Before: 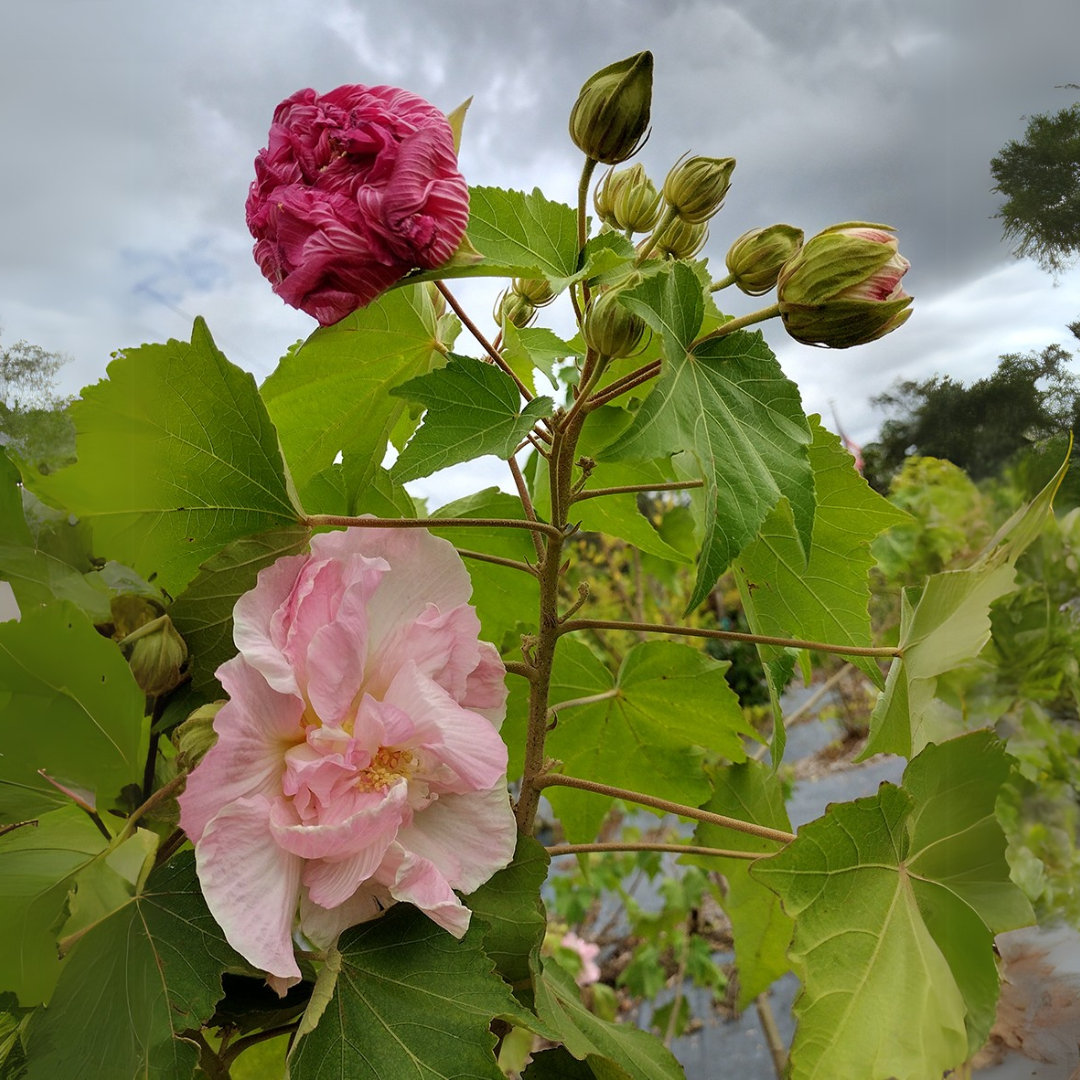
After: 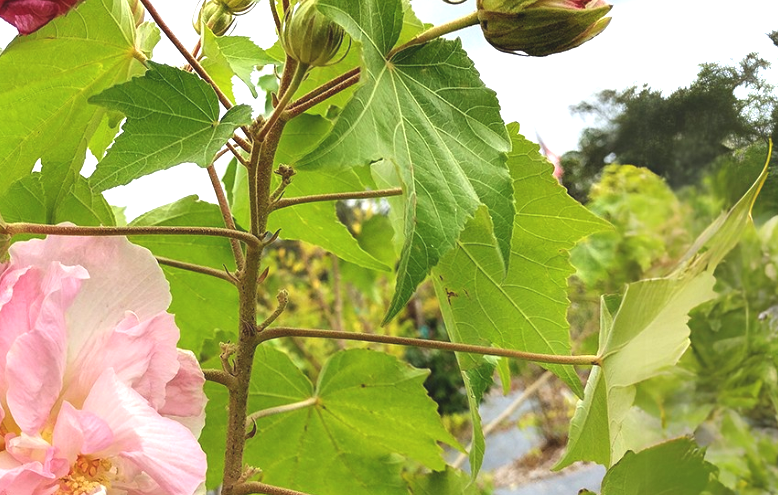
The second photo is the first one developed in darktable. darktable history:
exposure: black level correction -0.005, exposure 1 EV, compensate highlight preservation false
crop and rotate: left 27.938%, top 27.046%, bottom 27.046%
